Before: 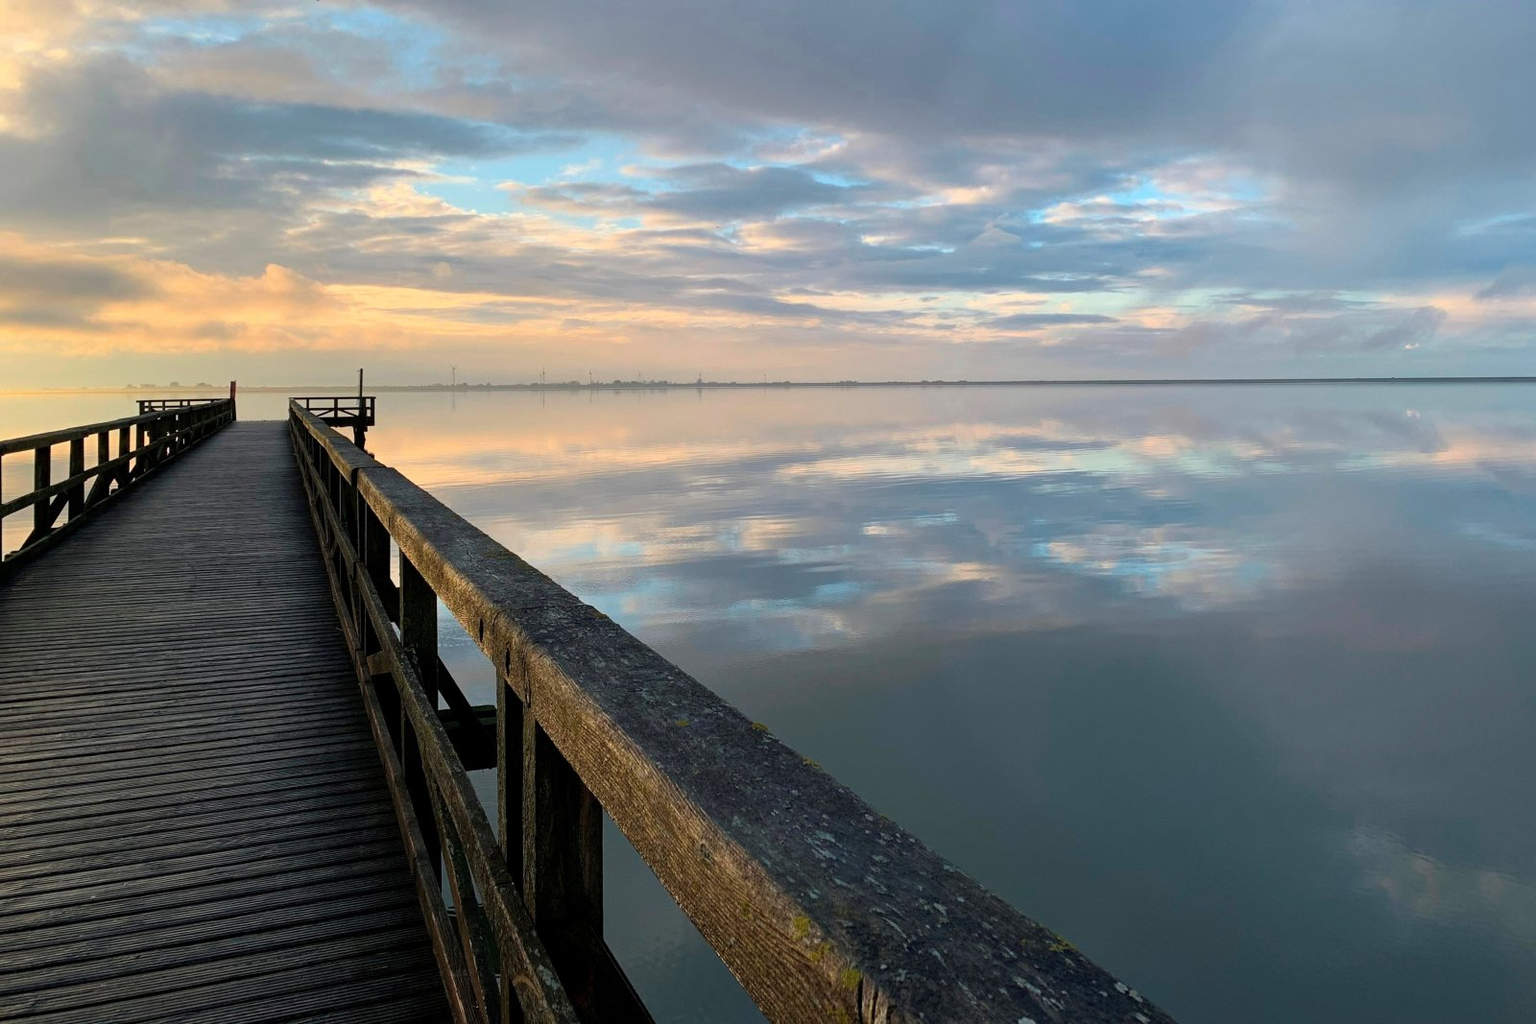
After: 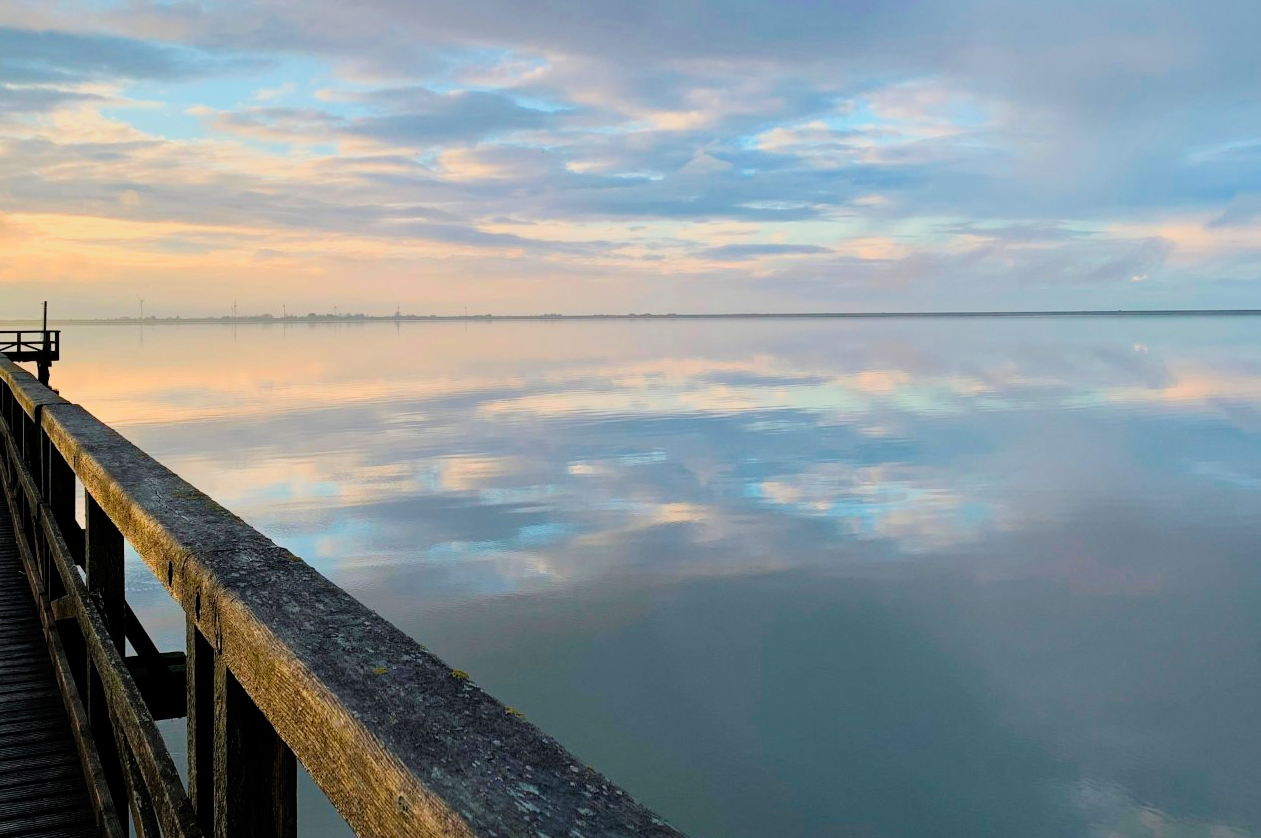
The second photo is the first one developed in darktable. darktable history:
filmic rgb: black relative exposure -7.76 EV, white relative exposure 4.4 EV, hardness 3.76, latitude 37.87%, contrast 0.973, highlights saturation mix 9.48%, shadows ↔ highlights balance 4.05%, preserve chrominance RGB euclidean norm, color science v5 (2021), contrast in shadows safe, contrast in highlights safe
exposure: black level correction 0, exposure 0.591 EV, compensate highlight preservation false
tone equalizer: on, module defaults
crop and rotate: left 20.748%, top 7.855%, right 0.439%, bottom 13.546%
